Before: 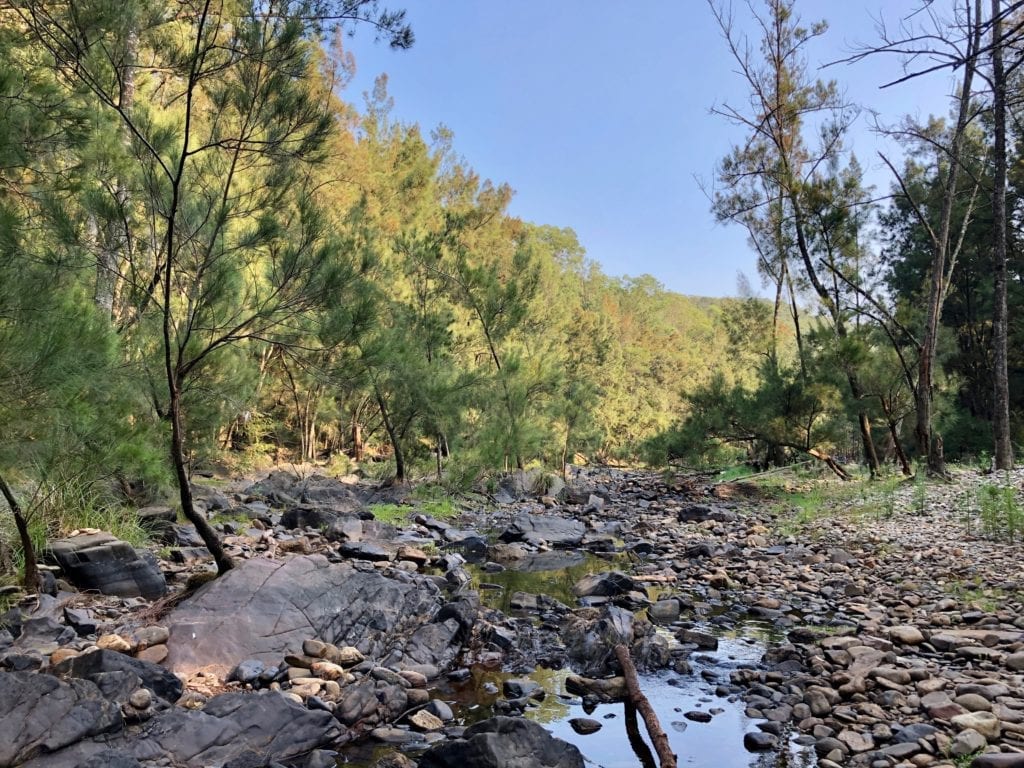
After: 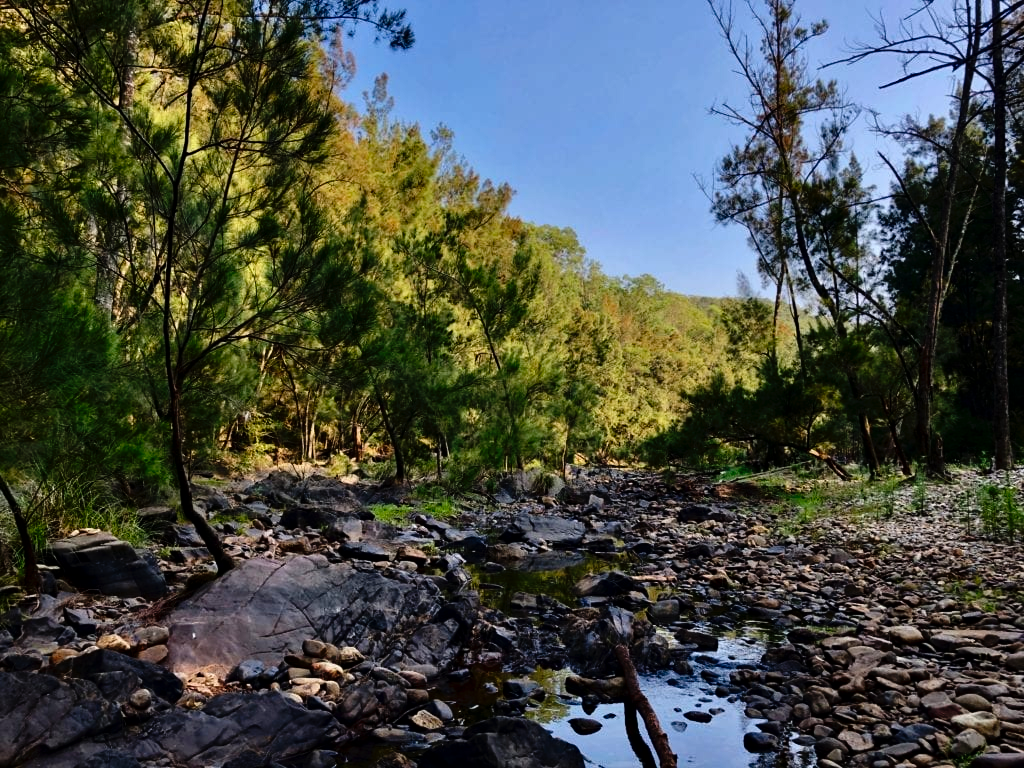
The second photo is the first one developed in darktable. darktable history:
contrast brightness saturation: contrast 0.13, brightness -0.24, saturation 0.14
tone curve: curves: ch0 [(0, 0) (0.003, 0.001) (0.011, 0.004) (0.025, 0.011) (0.044, 0.021) (0.069, 0.028) (0.1, 0.036) (0.136, 0.051) (0.177, 0.085) (0.224, 0.127) (0.277, 0.193) (0.335, 0.266) (0.399, 0.338) (0.468, 0.419) (0.543, 0.504) (0.623, 0.593) (0.709, 0.689) (0.801, 0.784) (0.898, 0.888) (1, 1)], preserve colors none
